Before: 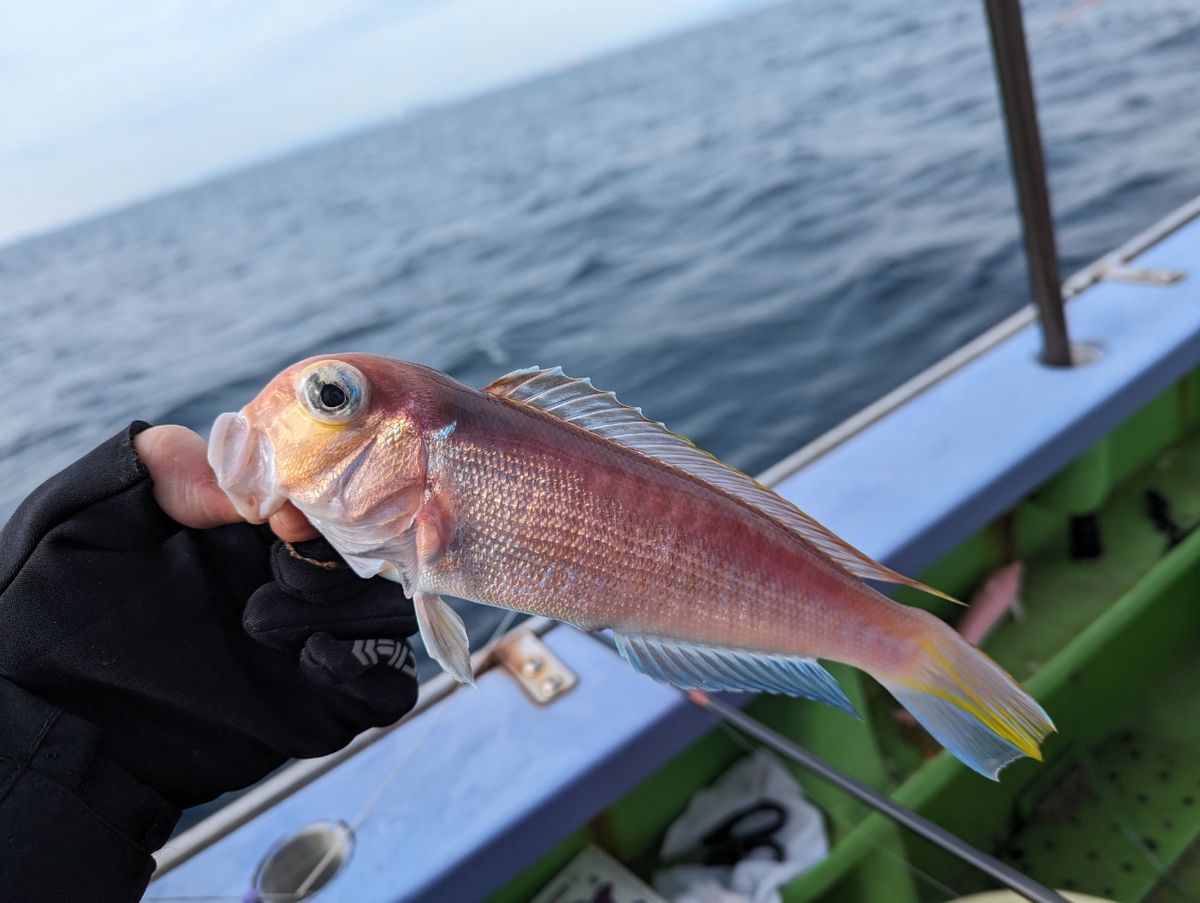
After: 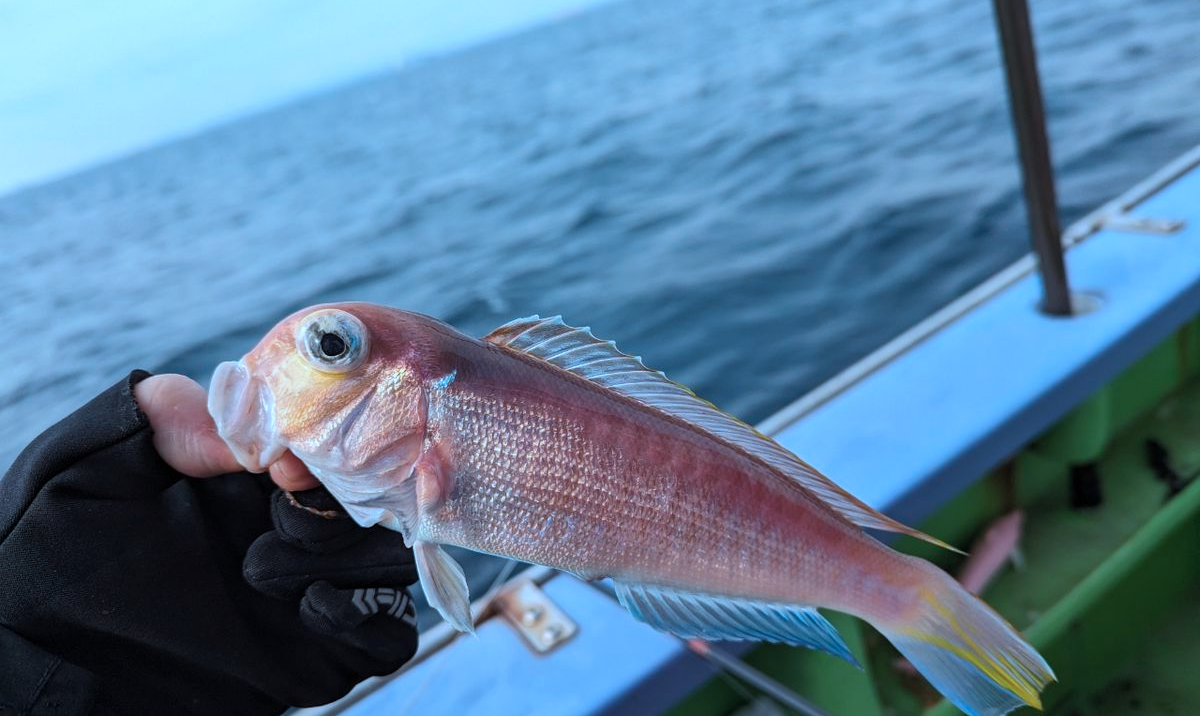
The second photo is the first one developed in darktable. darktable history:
crop and rotate: top 5.667%, bottom 14.937%
color correction: highlights a* -9.35, highlights b* -23.15
exposure: compensate highlight preservation false
